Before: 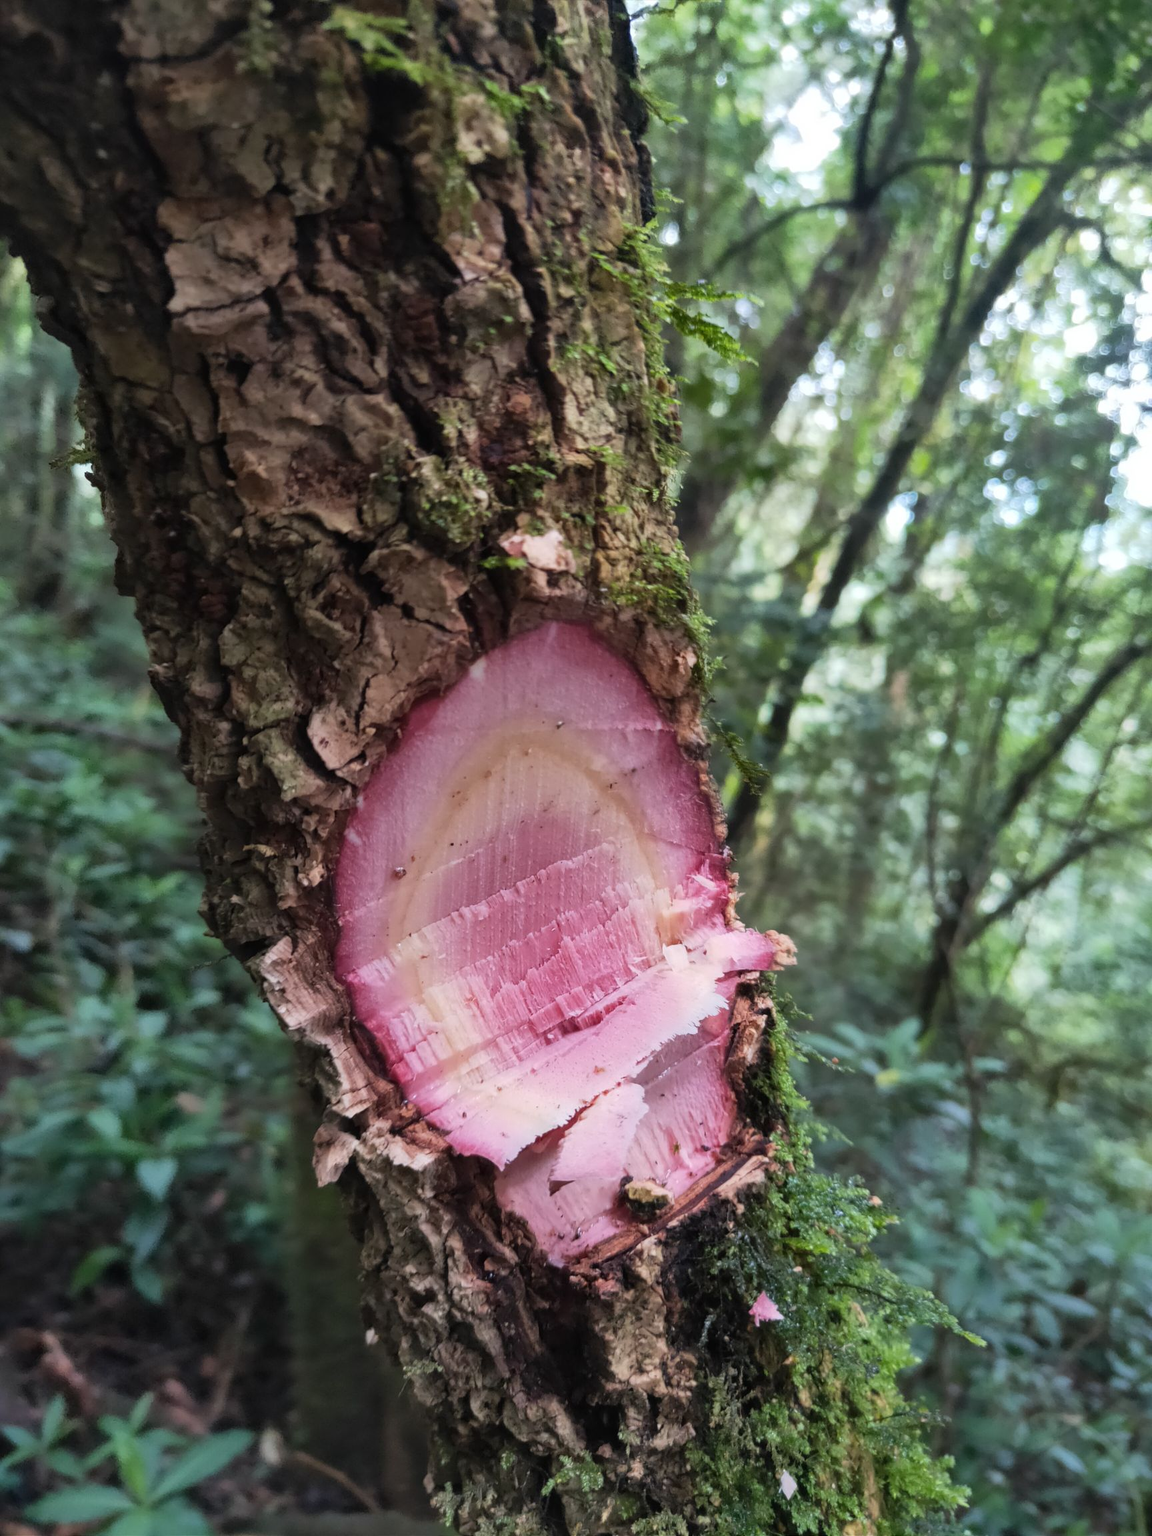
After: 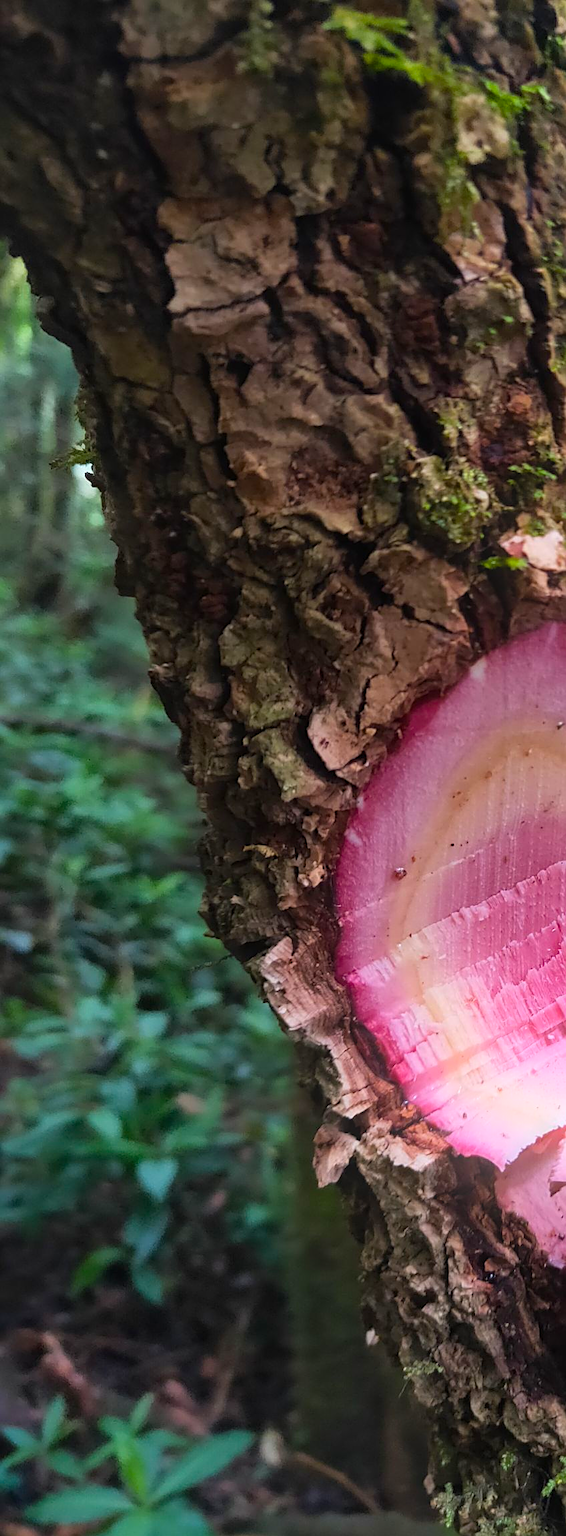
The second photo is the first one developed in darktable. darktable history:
sharpen: on, module defaults
bloom: on, module defaults
color balance rgb: linear chroma grading › global chroma 15%, perceptual saturation grading › global saturation 30%
crop and rotate: left 0%, top 0%, right 50.845%
